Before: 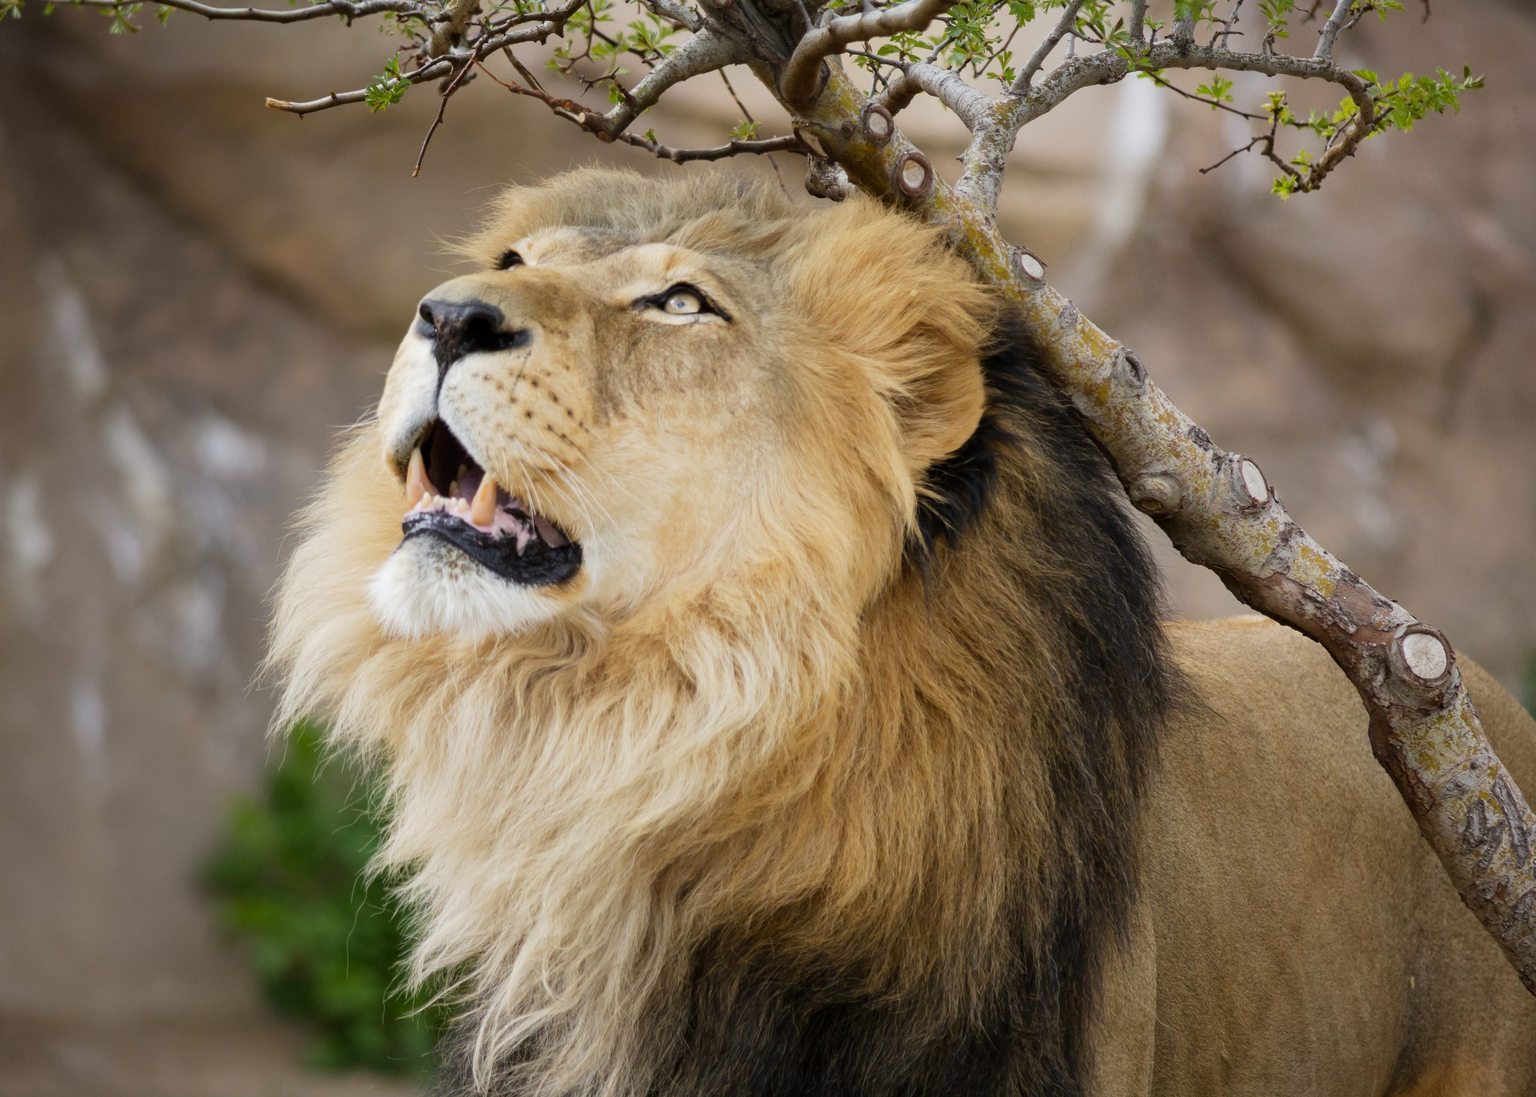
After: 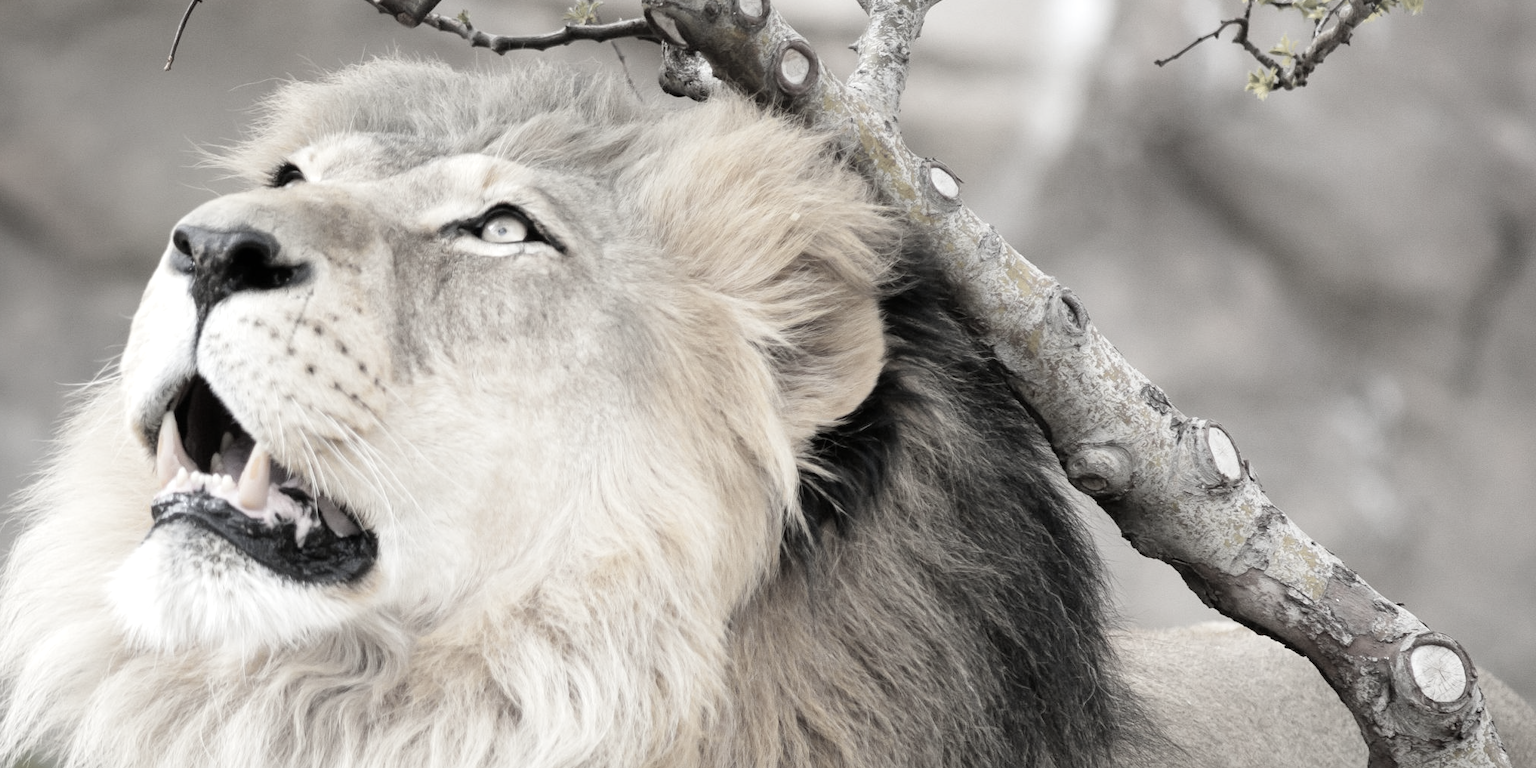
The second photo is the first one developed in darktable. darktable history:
color correction: saturation 0.2
crop: left 18.38%, top 11.092%, right 2.134%, bottom 33.217%
tone curve: curves: ch0 [(0, 0) (0.07, 0.052) (0.23, 0.254) (0.486, 0.53) (0.822, 0.825) (0.994, 0.955)]; ch1 [(0, 0) (0.226, 0.261) (0.379, 0.442) (0.469, 0.472) (0.495, 0.495) (0.514, 0.504) (0.561, 0.568) (0.59, 0.612) (1, 1)]; ch2 [(0, 0) (0.269, 0.299) (0.459, 0.441) (0.498, 0.499) (0.523, 0.52) (0.586, 0.569) (0.635, 0.617) (0.659, 0.681) (0.718, 0.764) (1, 1)], color space Lab, independent channels, preserve colors none
exposure: black level correction 0, exposure 0.7 EV, compensate highlight preservation false
